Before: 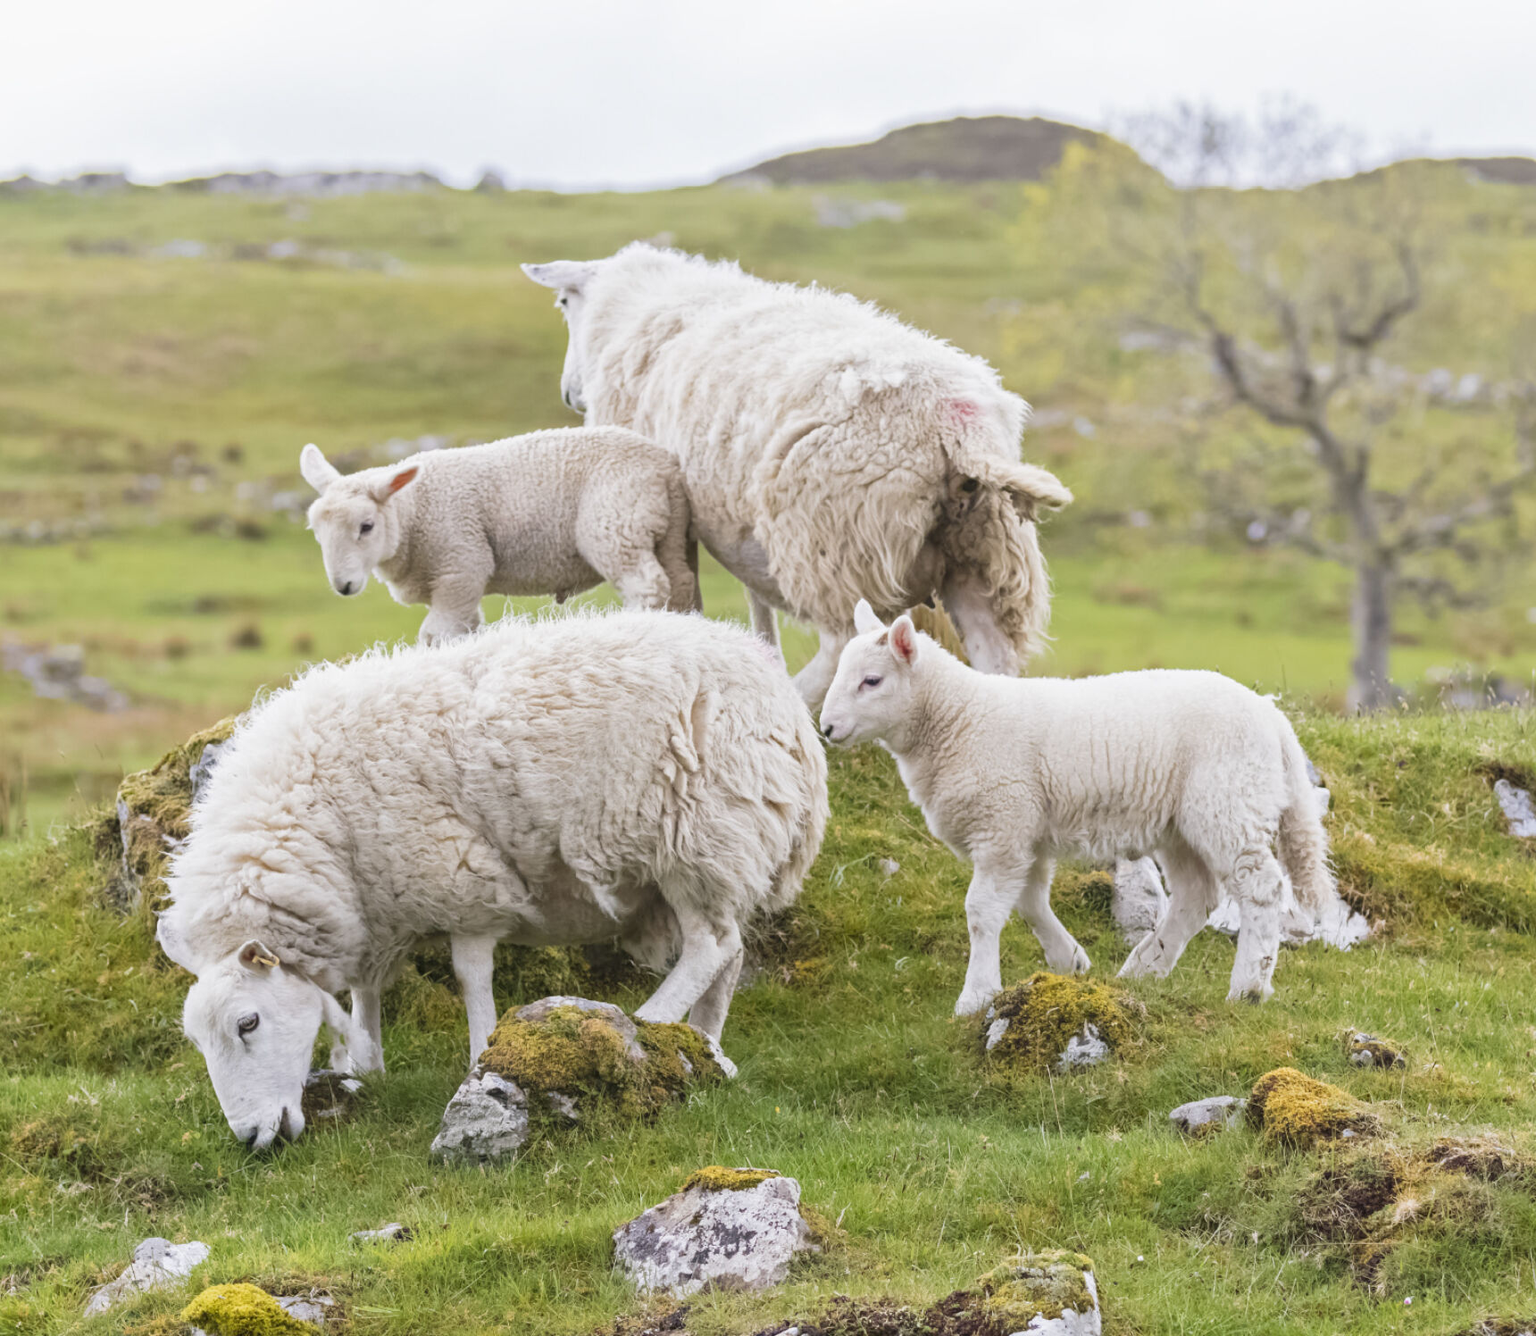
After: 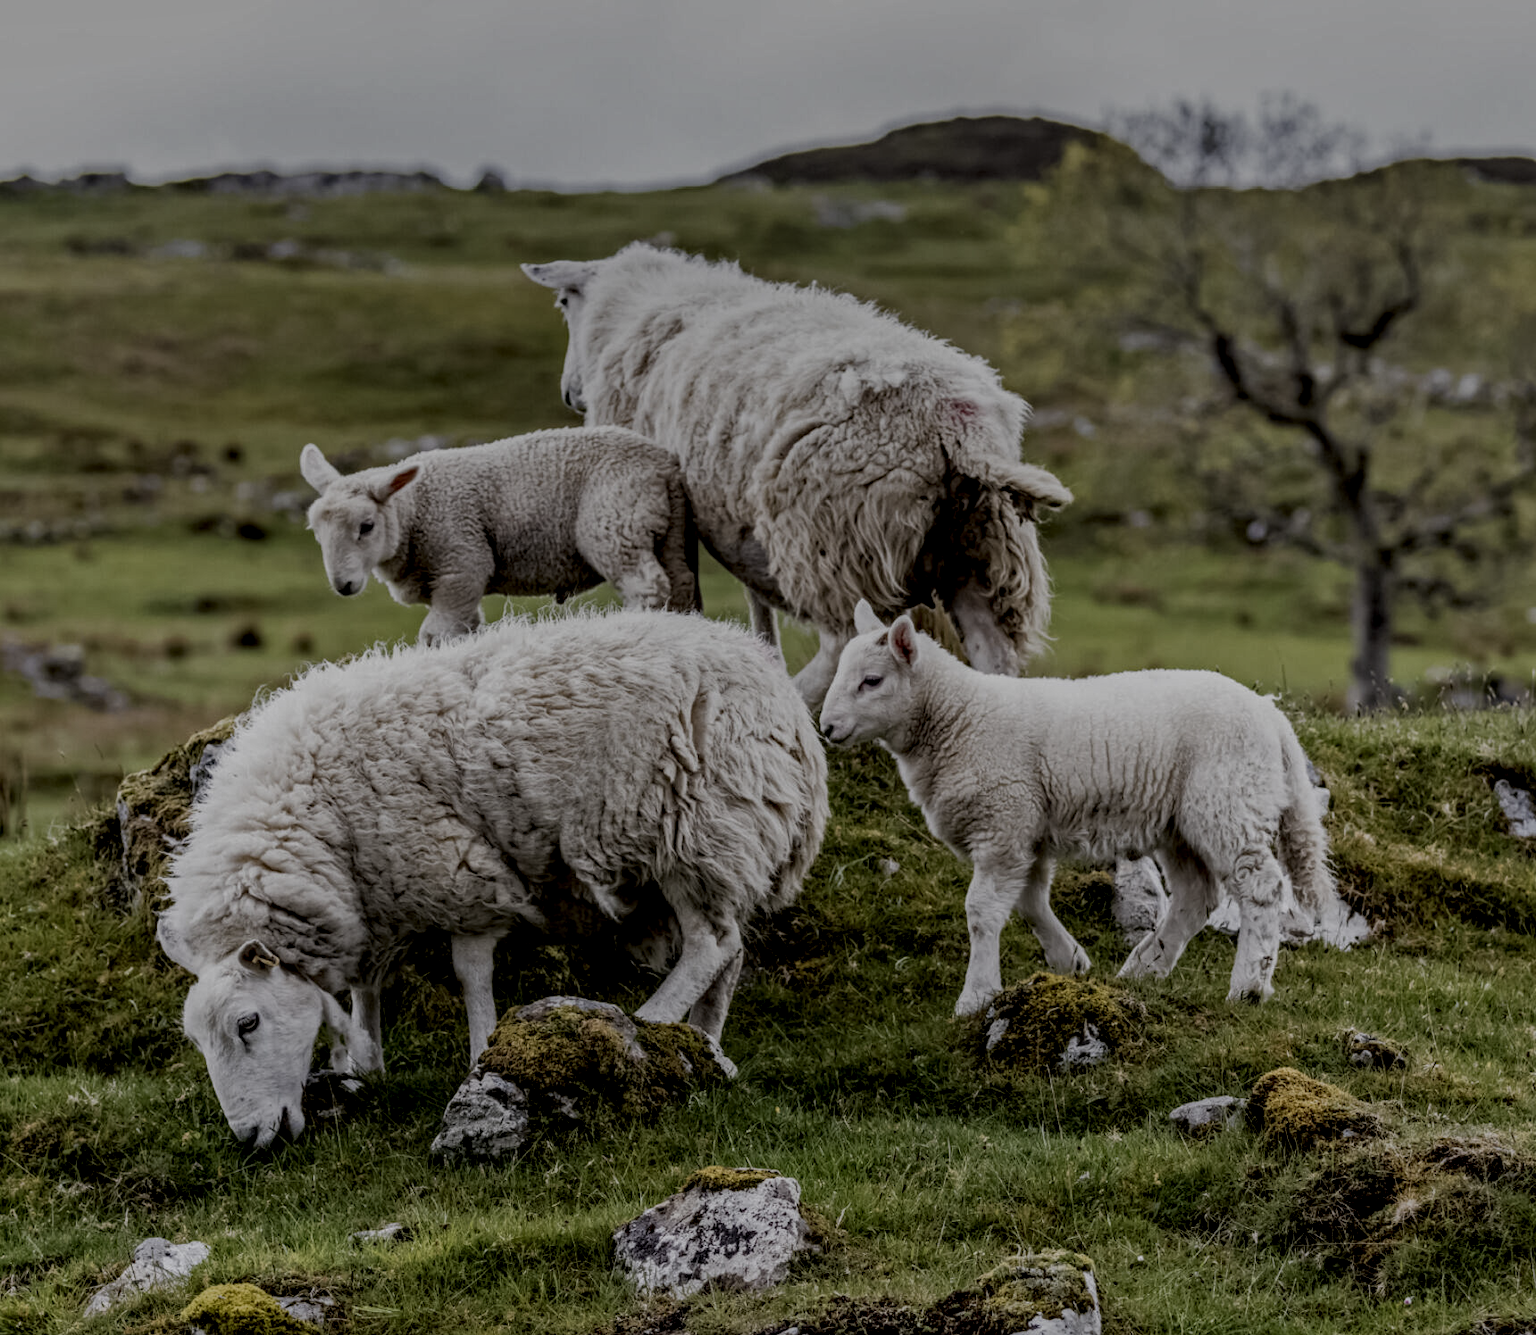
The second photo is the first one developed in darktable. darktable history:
exposure: exposure -2.028 EV, compensate exposure bias true, compensate highlight preservation false
local contrast: highlights 4%, shadows 4%, detail 300%, midtone range 0.301
